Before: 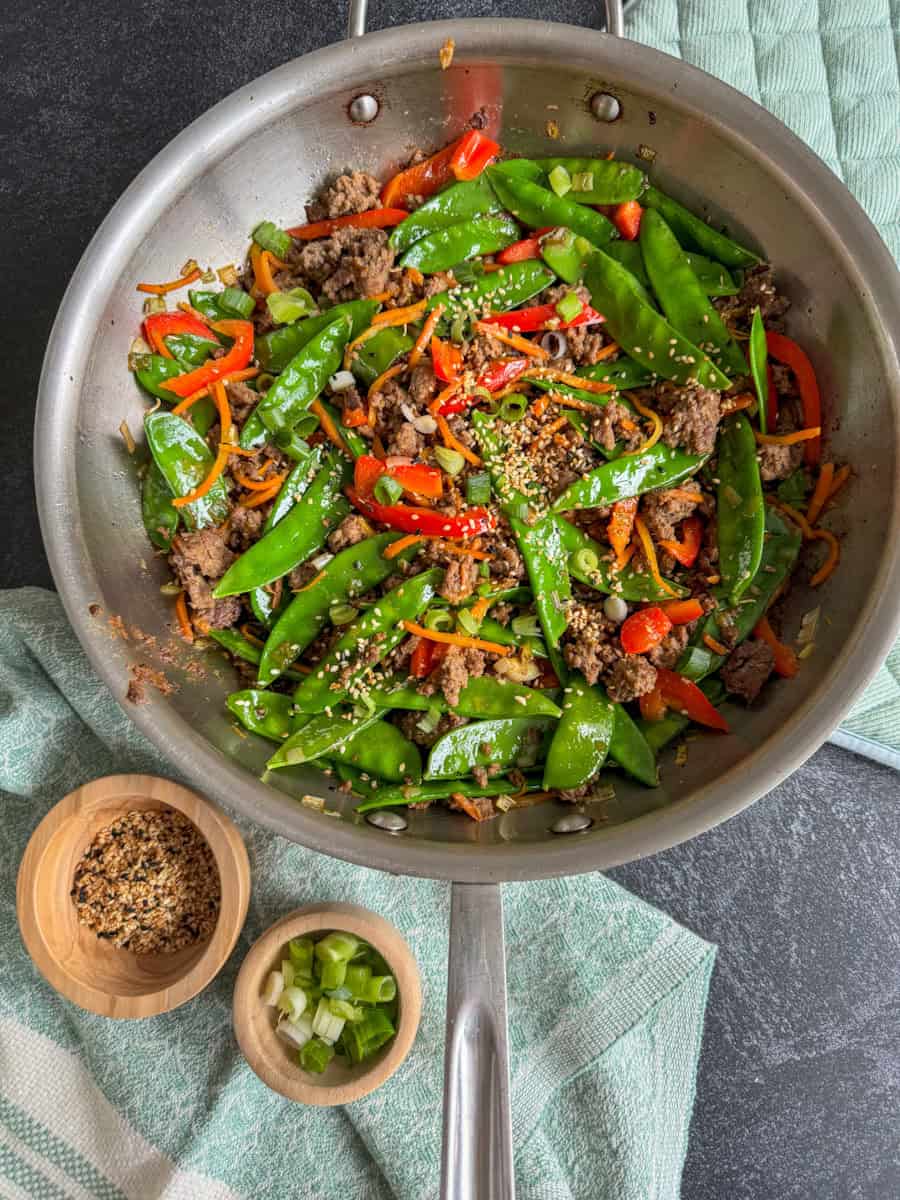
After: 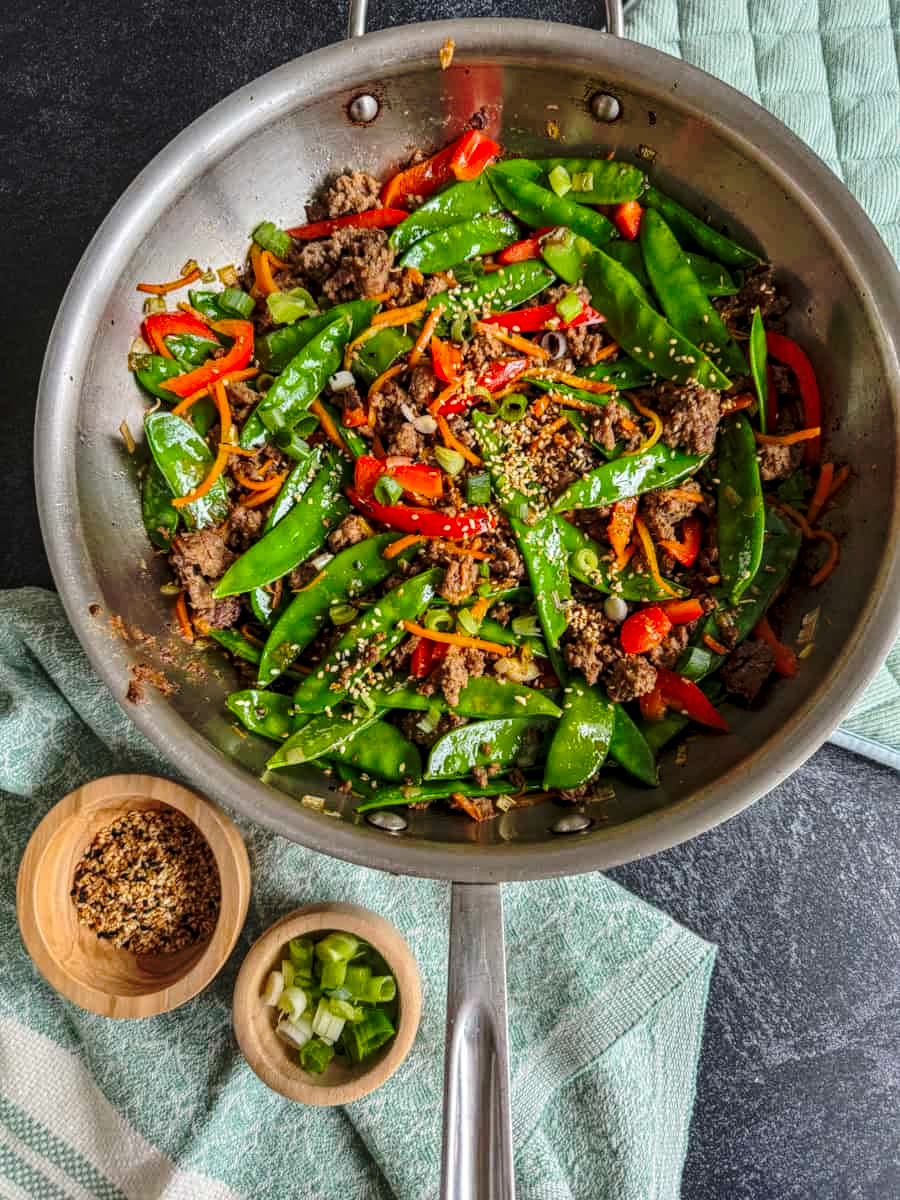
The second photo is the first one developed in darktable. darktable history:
base curve: curves: ch0 [(0, 0) (0.073, 0.04) (0.157, 0.139) (0.492, 0.492) (0.758, 0.758) (1, 1)], preserve colors none
local contrast: on, module defaults
